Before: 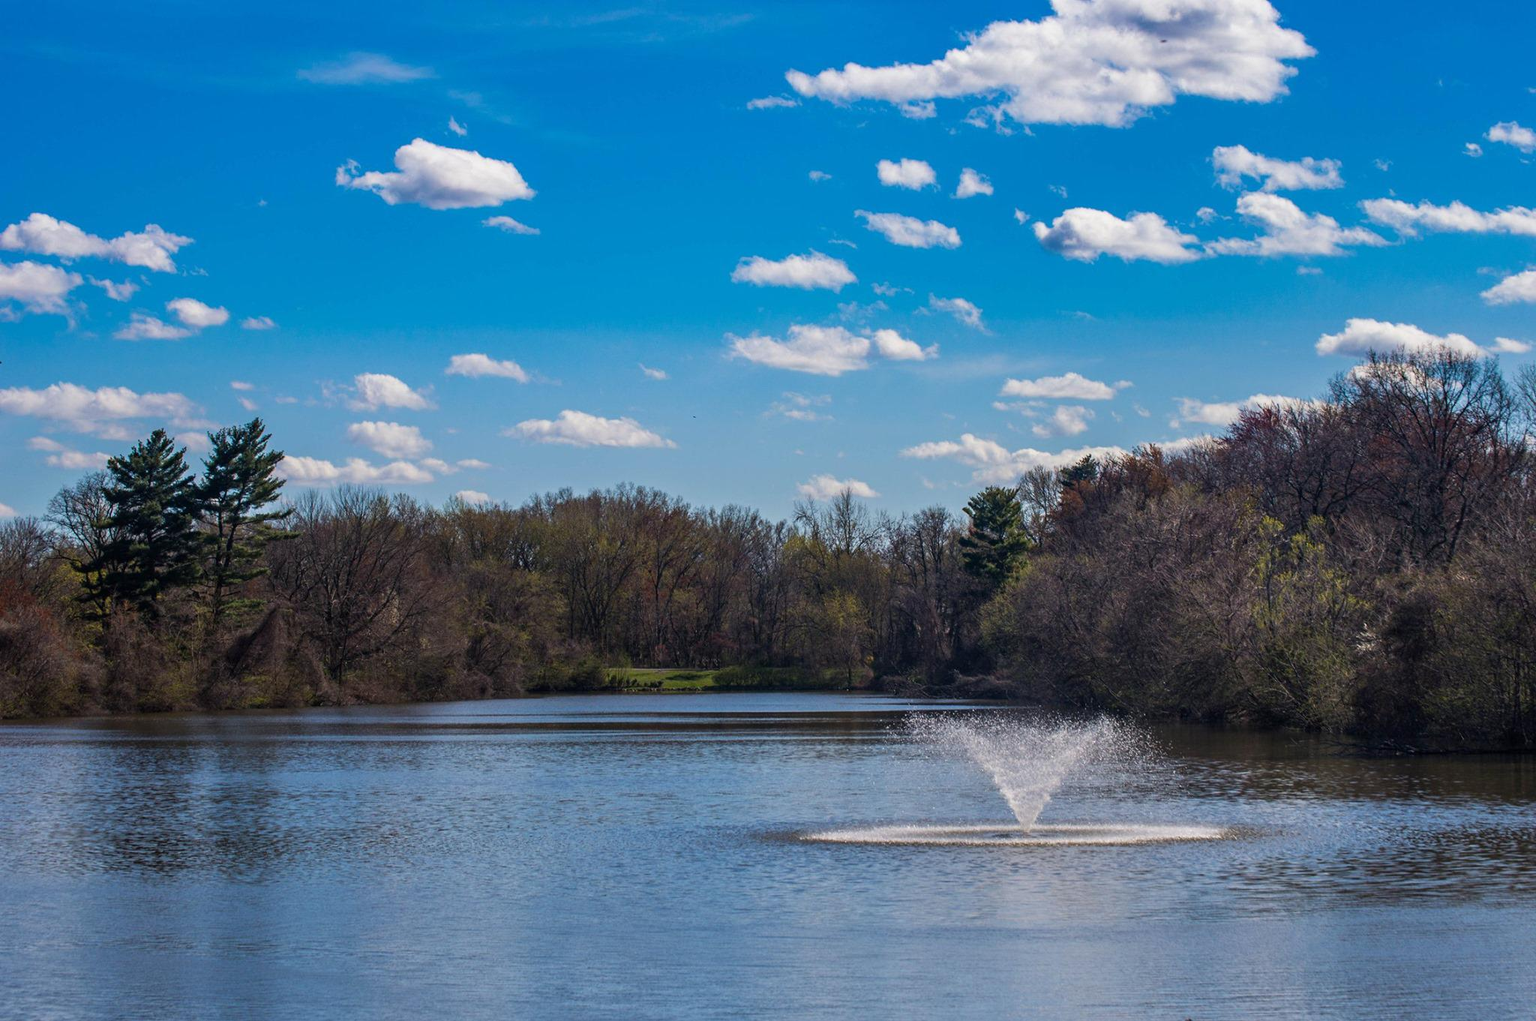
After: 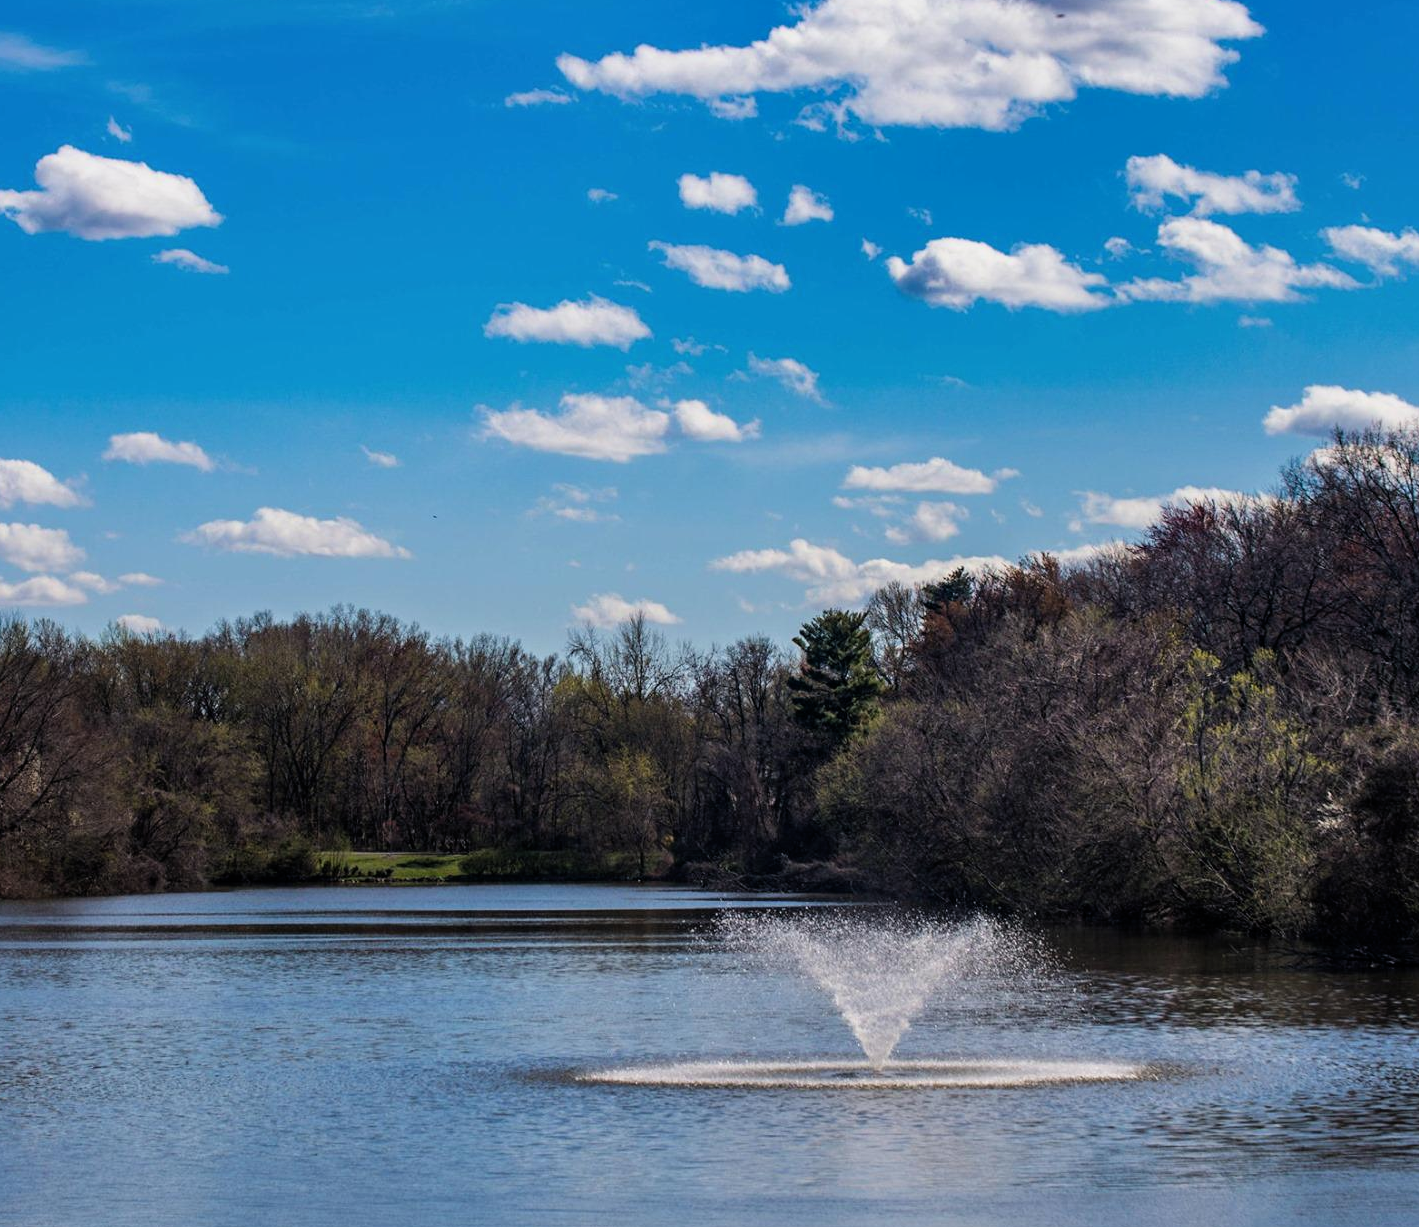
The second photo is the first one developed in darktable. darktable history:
crop and rotate: left 23.992%, top 2.915%, right 6.704%, bottom 6.9%
shadows and highlights: radius 126.37, shadows 30.37, highlights -30.51, low approximation 0.01, soften with gaussian
filmic rgb: black relative exposure -12.7 EV, white relative exposure 2.8 EV, target black luminance 0%, hardness 8.59, latitude 70.43%, contrast 1.136, shadows ↔ highlights balance -0.629%
